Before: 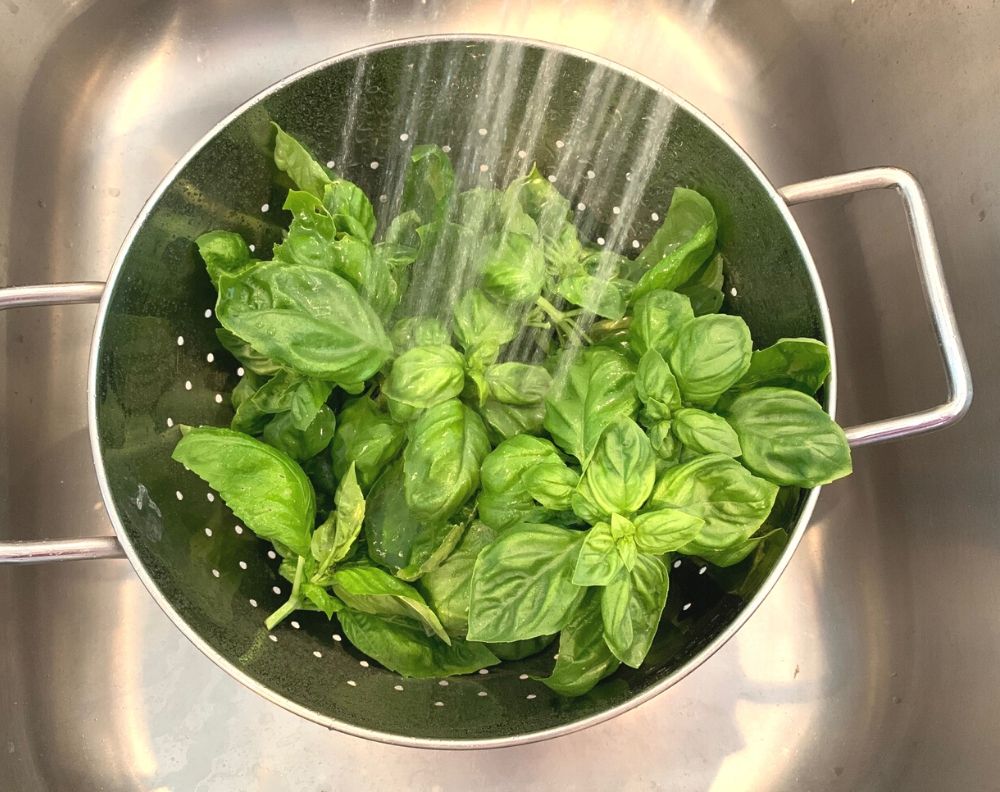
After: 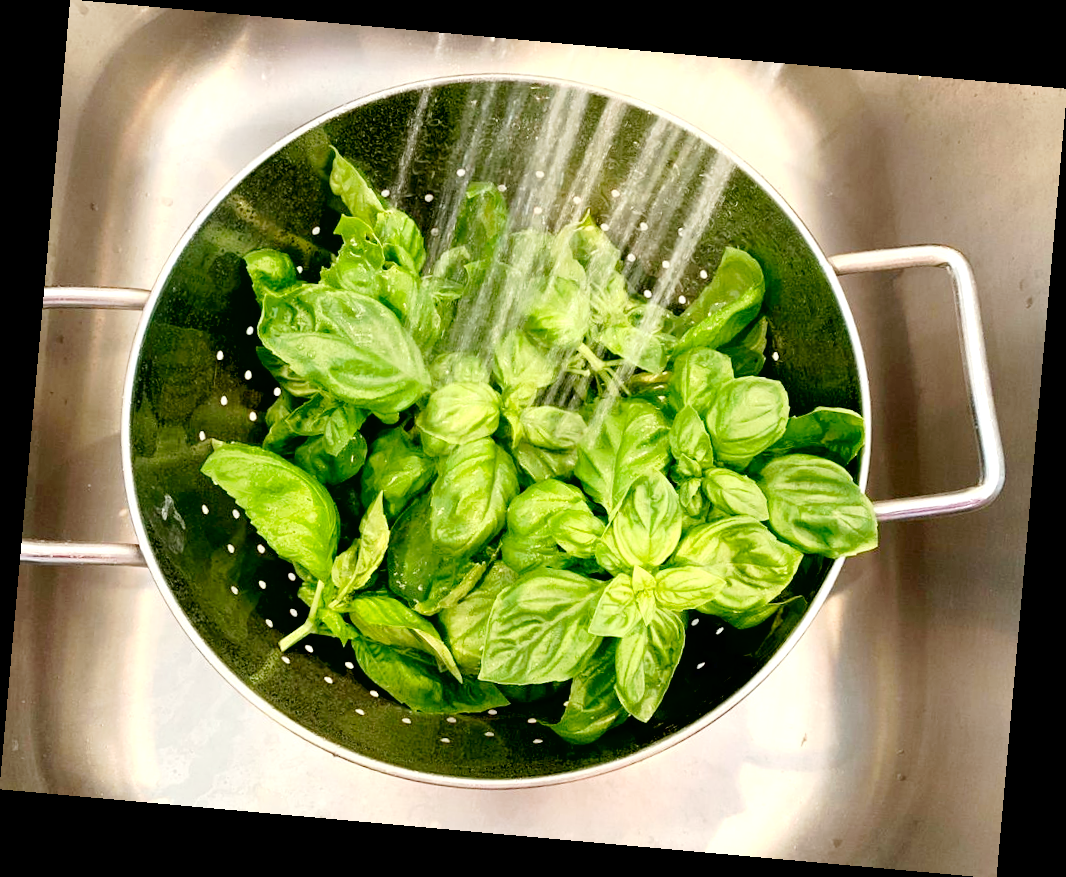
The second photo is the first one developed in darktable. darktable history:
exposure: black level correction 0.031, exposure 0.304 EV, compensate highlight preservation false
rotate and perspective: rotation 5.12°, automatic cropping off
tone curve: curves: ch0 [(0, 0) (0.003, 0.008) (0.011, 0.017) (0.025, 0.027) (0.044, 0.043) (0.069, 0.059) (0.1, 0.086) (0.136, 0.112) (0.177, 0.152) (0.224, 0.203) (0.277, 0.277) (0.335, 0.346) (0.399, 0.439) (0.468, 0.527) (0.543, 0.613) (0.623, 0.693) (0.709, 0.787) (0.801, 0.863) (0.898, 0.927) (1, 1)], preserve colors none
